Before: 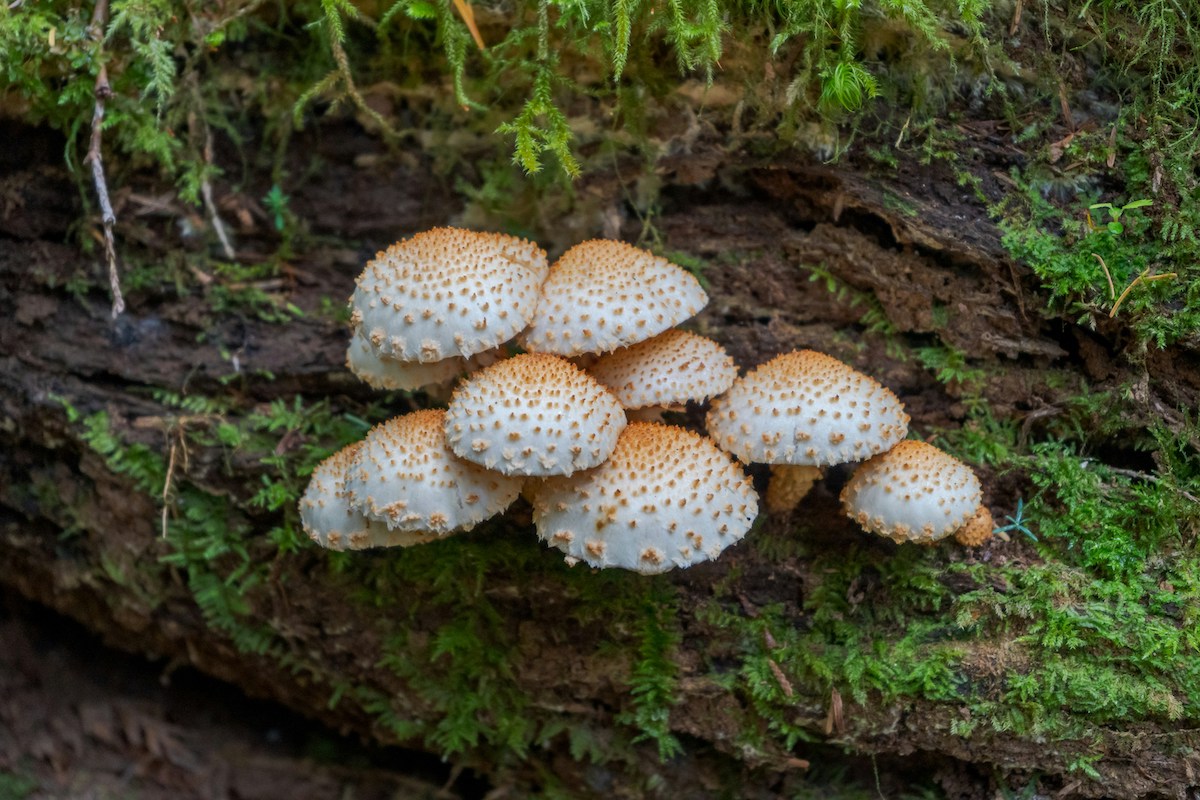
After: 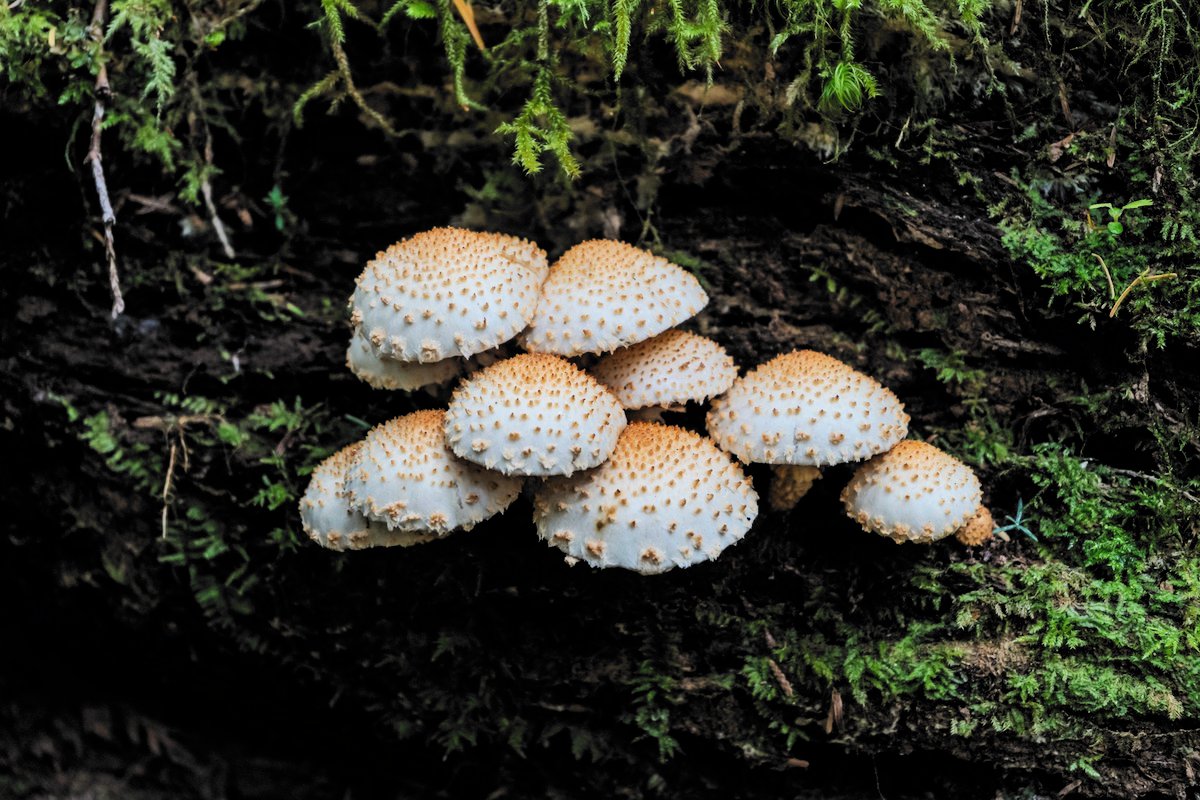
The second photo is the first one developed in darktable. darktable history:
tone equalizer: -8 EV -0.394 EV, -7 EV -0.358 EV, -6 EV -0.332 EV, -5 EV -0.199 EV, -3 EV 0.206 EV, -2 EV 0.337 EV, -1 EV 0.386 EV, +0 EV 0.417 EV, edges refinement/feathering 500, mask exposure compensation -1.57 EV, preserve details no
filmic rgb: black relative exposure -5.01 EV, white relative exposure 3.96 EV, hardness 2.89, contrast 1.391, highlights saturation mix -29.85%, color science v6 (2022)
